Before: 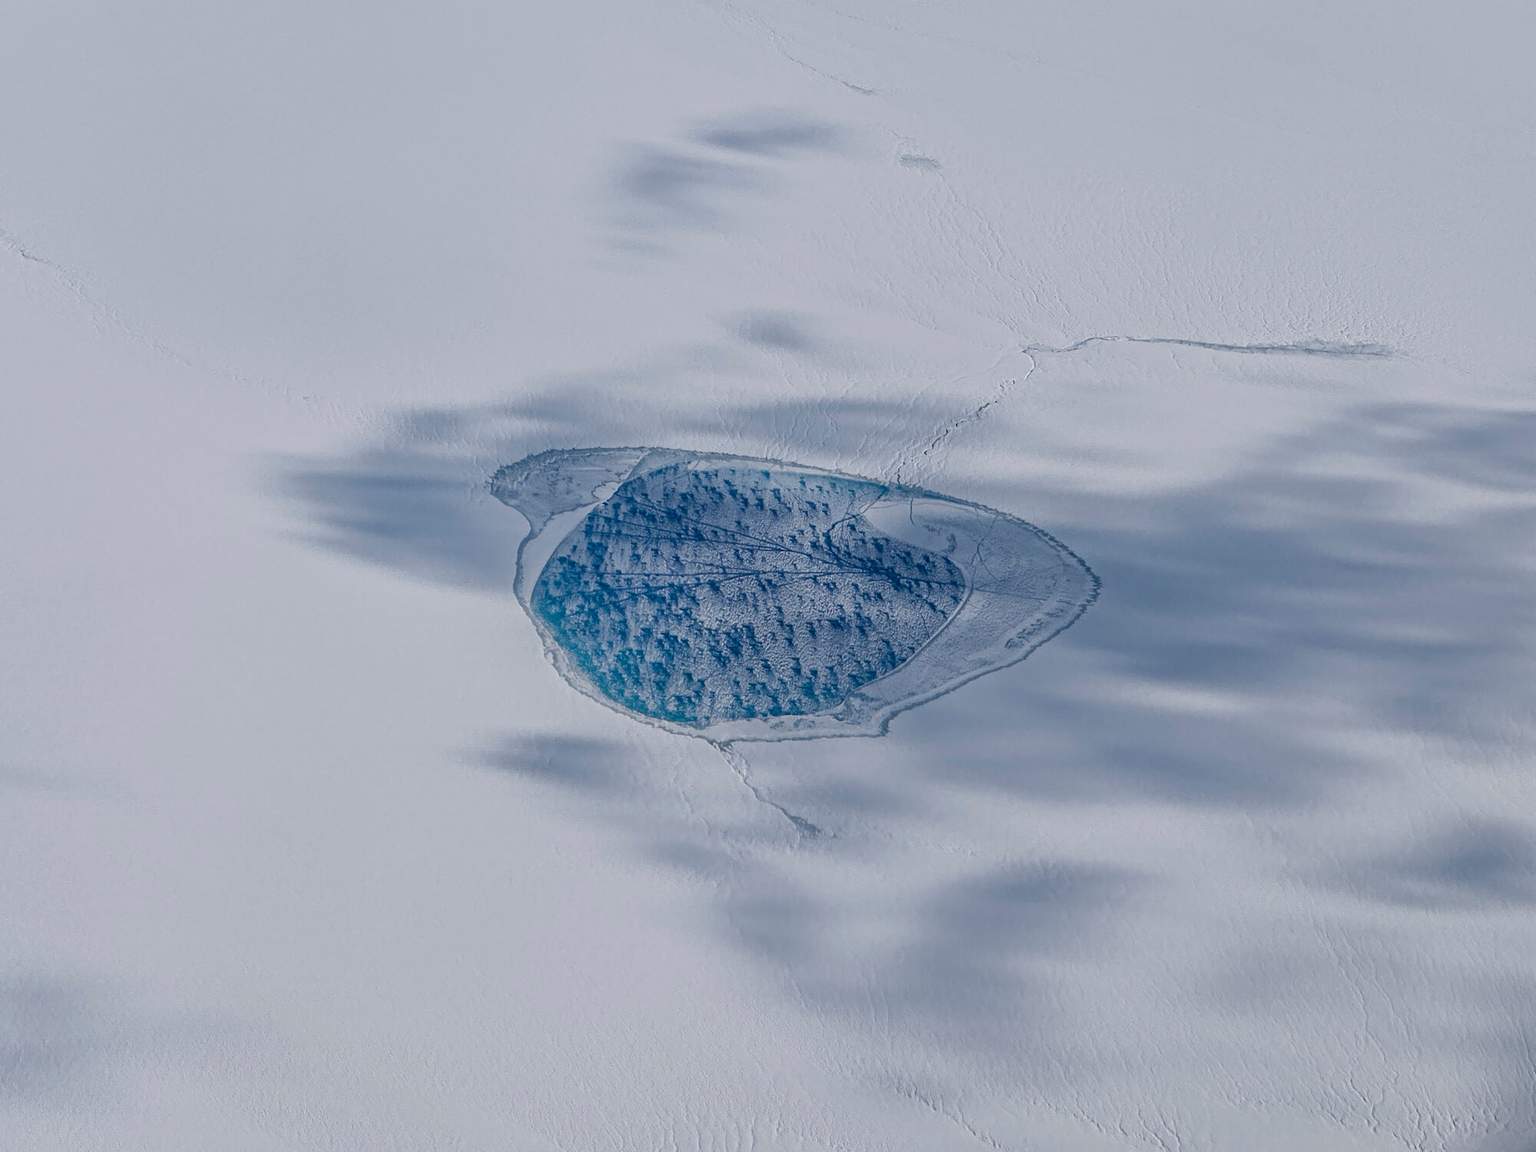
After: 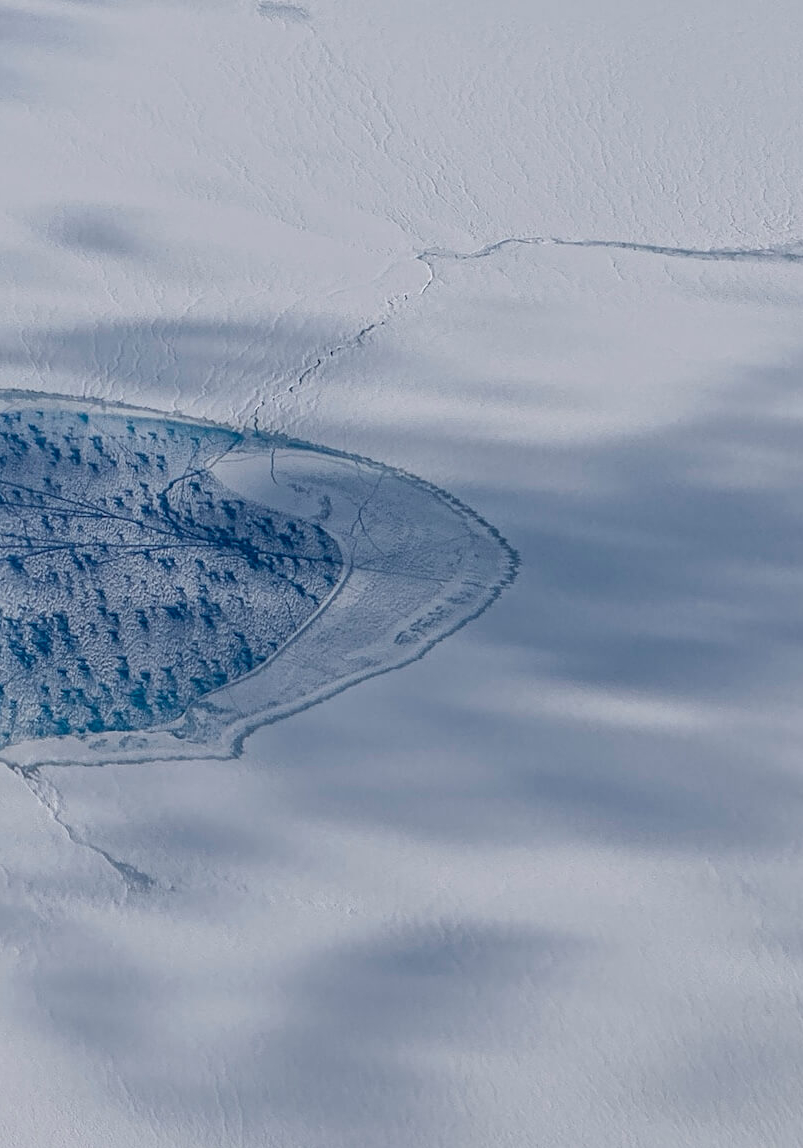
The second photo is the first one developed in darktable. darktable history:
rgb levels: preserve colors max RGB
crop: left 45.721%, top 13.393%, right 14.118%, bottom 10.01%
